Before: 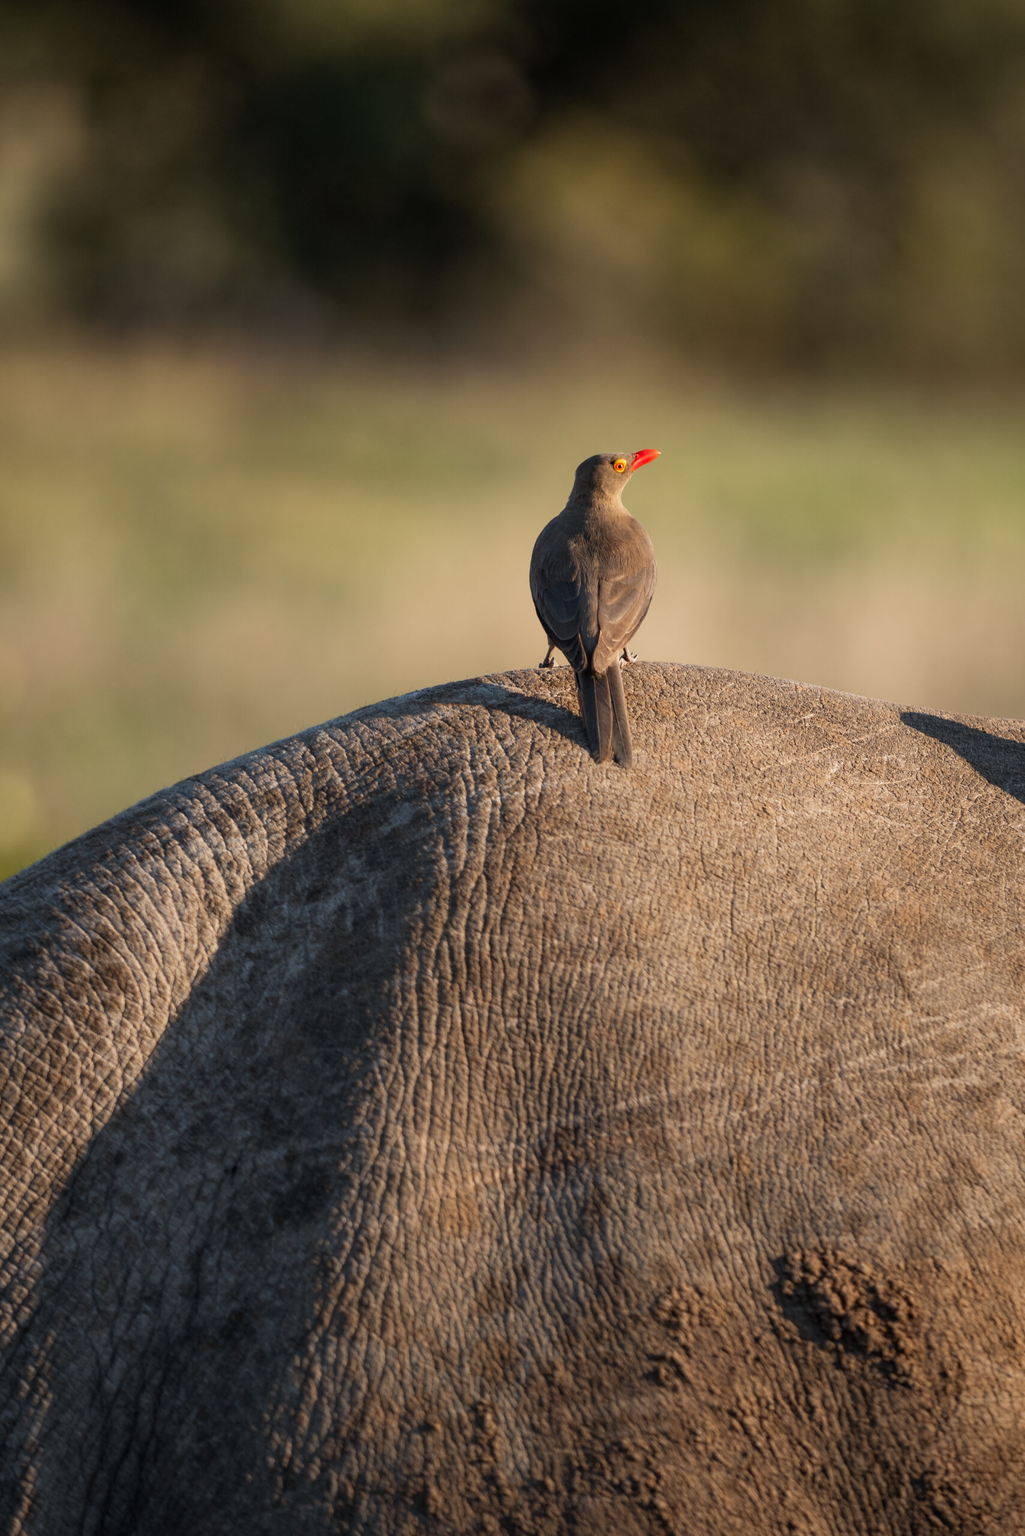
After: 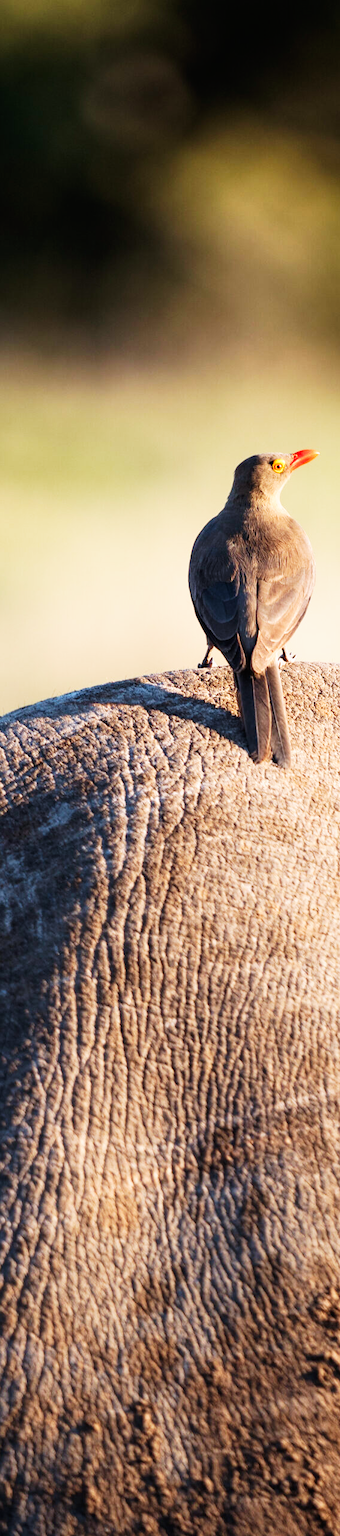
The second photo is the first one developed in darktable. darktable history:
color calibration: illuminant as shot in camera, x 0.358, y 0.373, temperature 4628.91 K
crop: left 33.36%, right 33.36%
velvia: strength 15%
base curve: curves: ch0 [(0, 0) (0.007, 0.004) (0.027, 0.03) (0.046, 0.07) (0.207, 0.54) (0.442, 0.872) (0.673, 0.972) (1, 1)], preserve colors none
